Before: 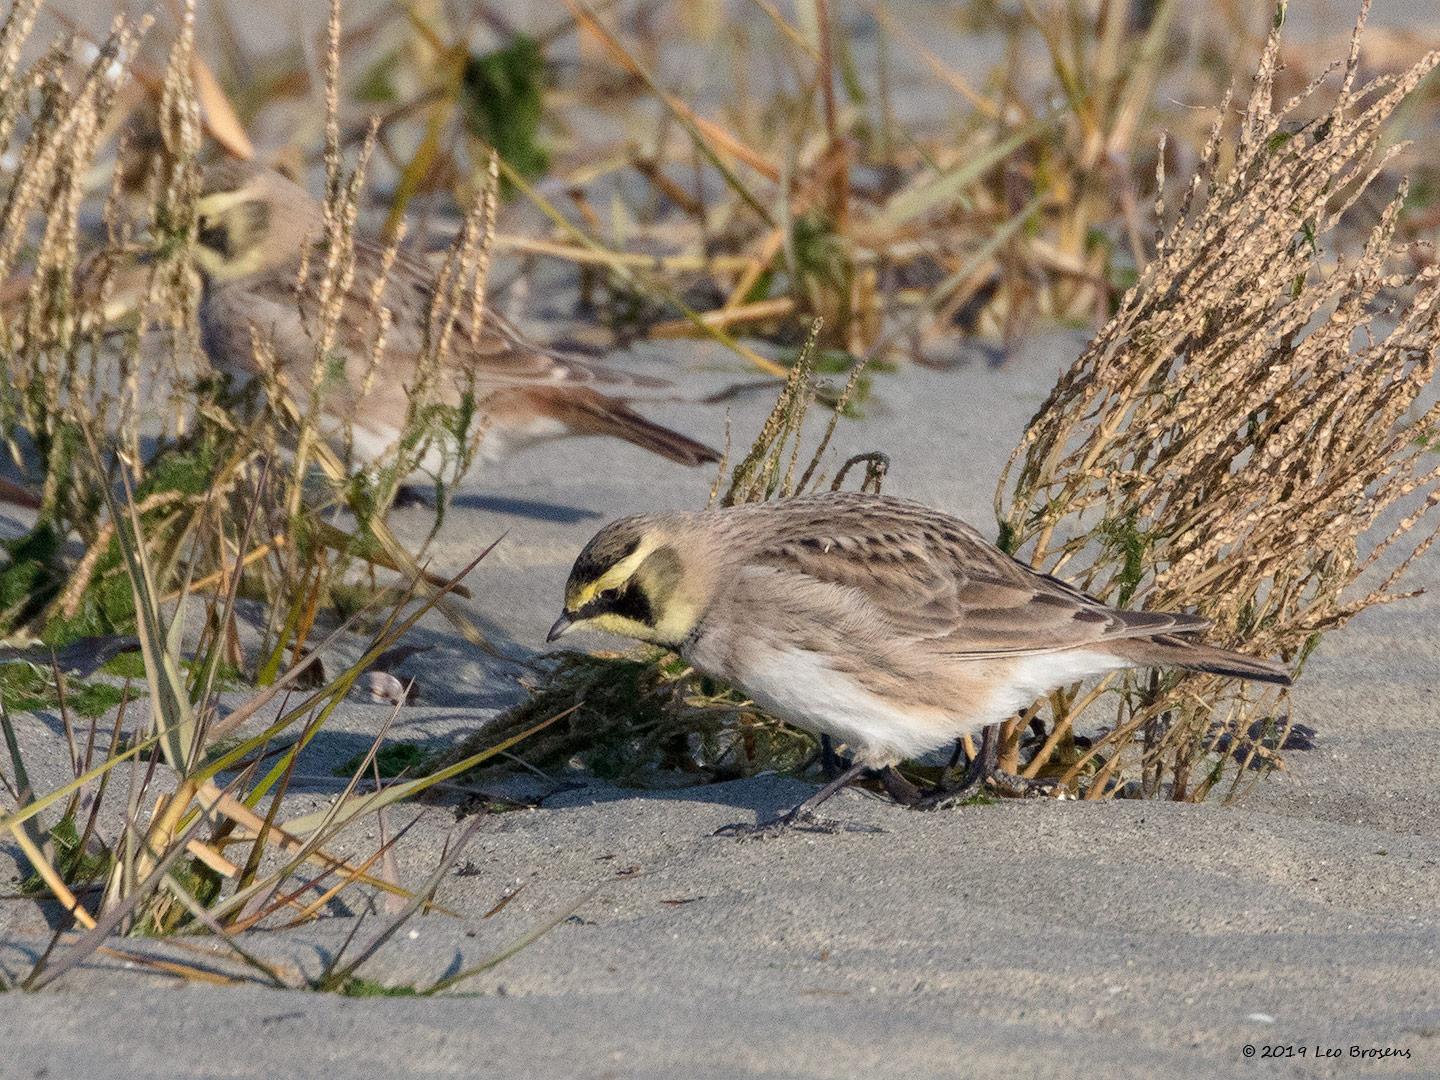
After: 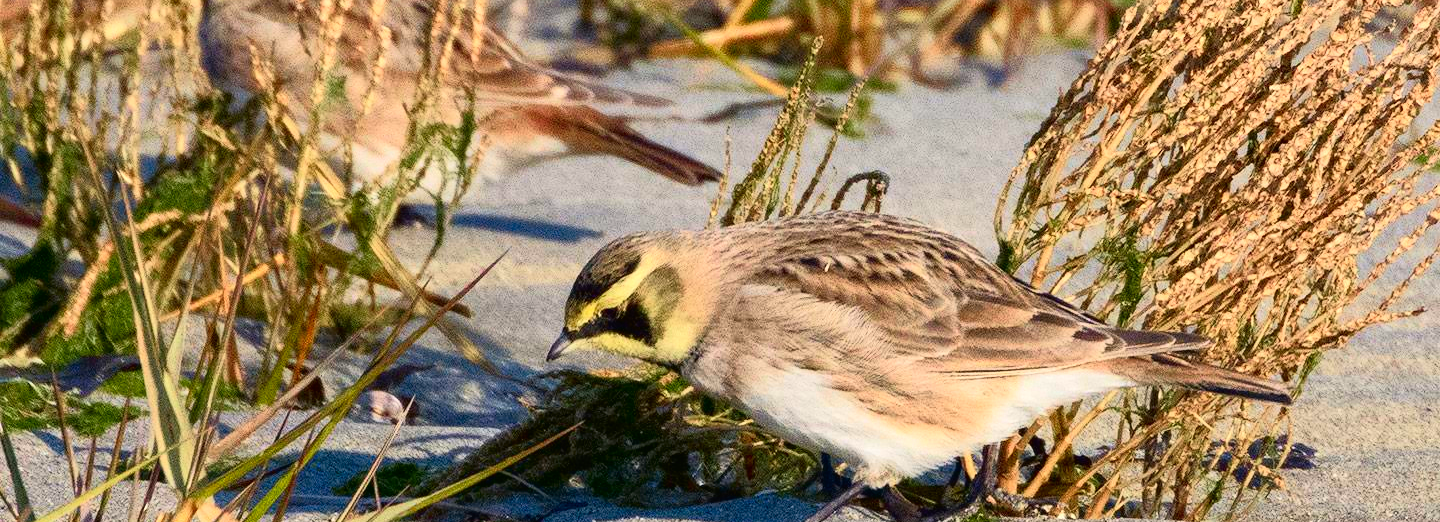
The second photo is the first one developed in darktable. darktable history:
tone curve: curves: ch0 [(0, 0.013) (0.074, 0.044) (0.251, 0.234) (0.472, 0.511) (0.63, 0.752) (0.746, 0.866) (0.899, 0.956) (1, 1)]; ch1 [(0, 0) (0.08, 0.08) (0.347, 0.394) (0.455, 0.441) (0.5, 0.5) (0.517, 0.53) (0.563, 0.611) (0.617, 0.682) (0.756, 0.788) (0.92, 0.92) (1, 1)]; ch2 [(0, 0) (0.096, 0.056) (0.304, 0.204) (0.5, 0.5) (0.539, 0.575) (0.597, 0.644) (0.92, 0.92) (1, 1)], color space Lab, independent channels, preserve colors none
crop and rotate: top 26.056%, bottom 25.543%
color correction: highlights a* 0.816, highlights b* 2.78, saturation 1.1
